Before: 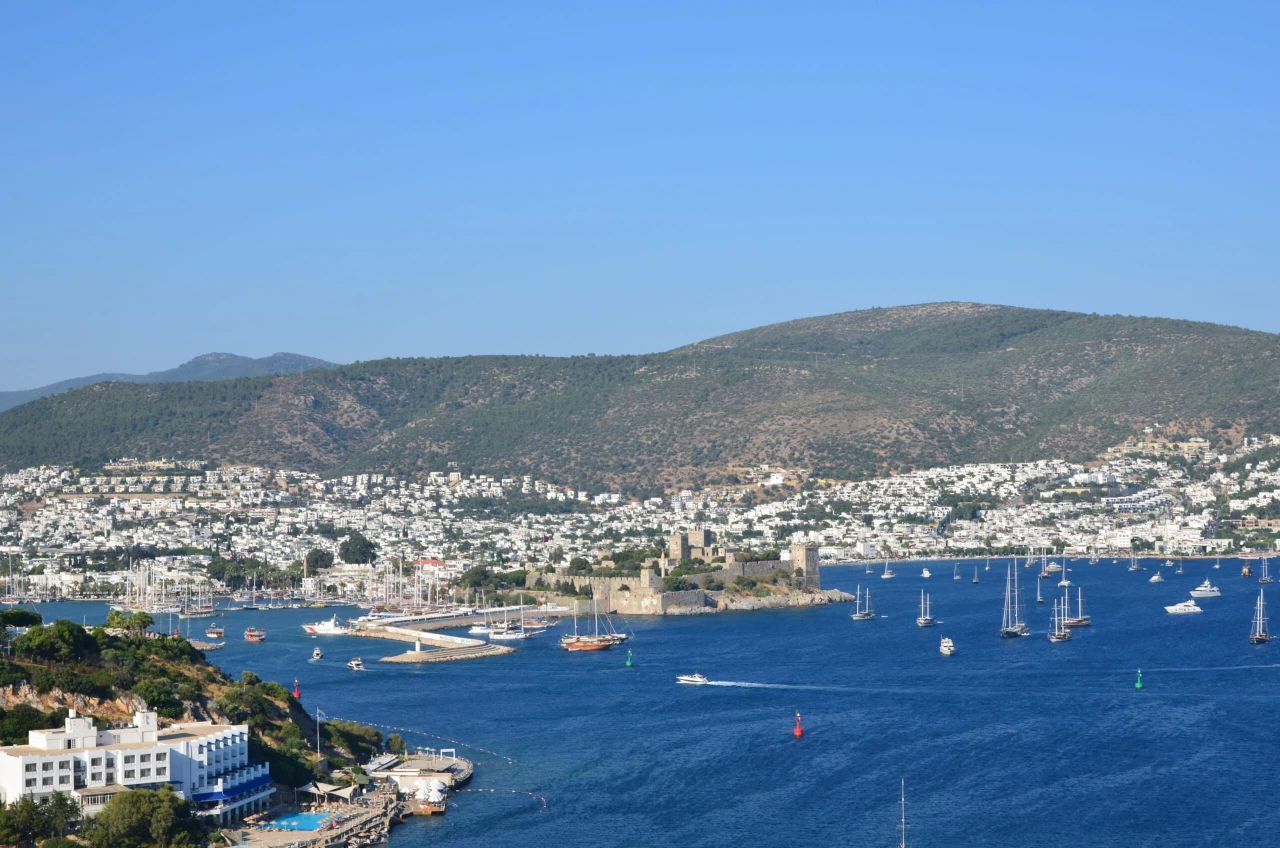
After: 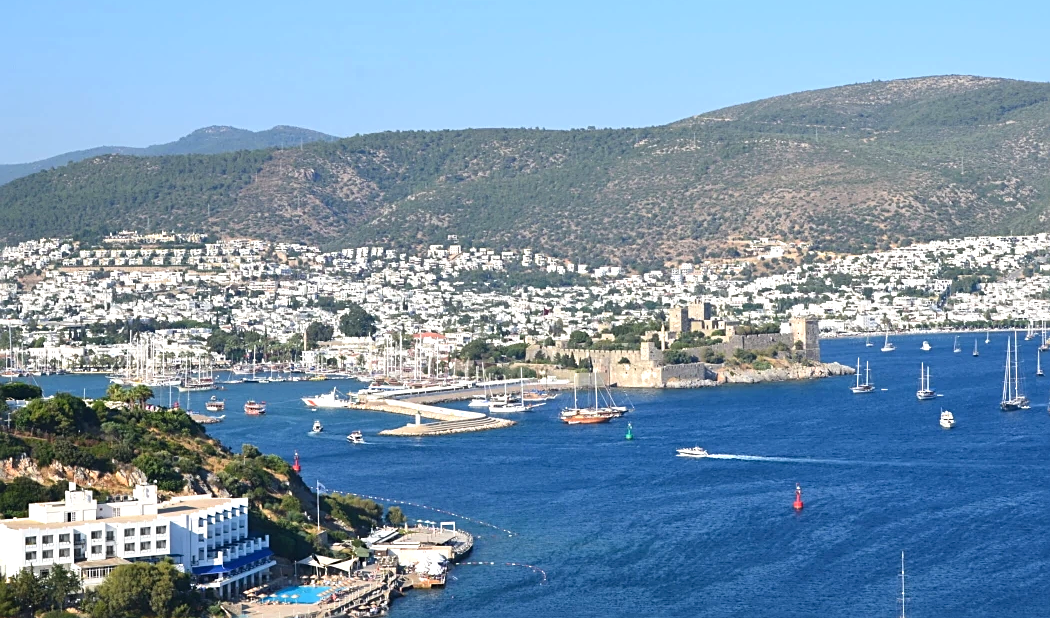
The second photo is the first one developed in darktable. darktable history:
sharpen: on, module defaults
exposure: black level correction 0, exposure 0.499 EV, compensate highlight preservation false
crop: top 26.812%, right 17.938%
